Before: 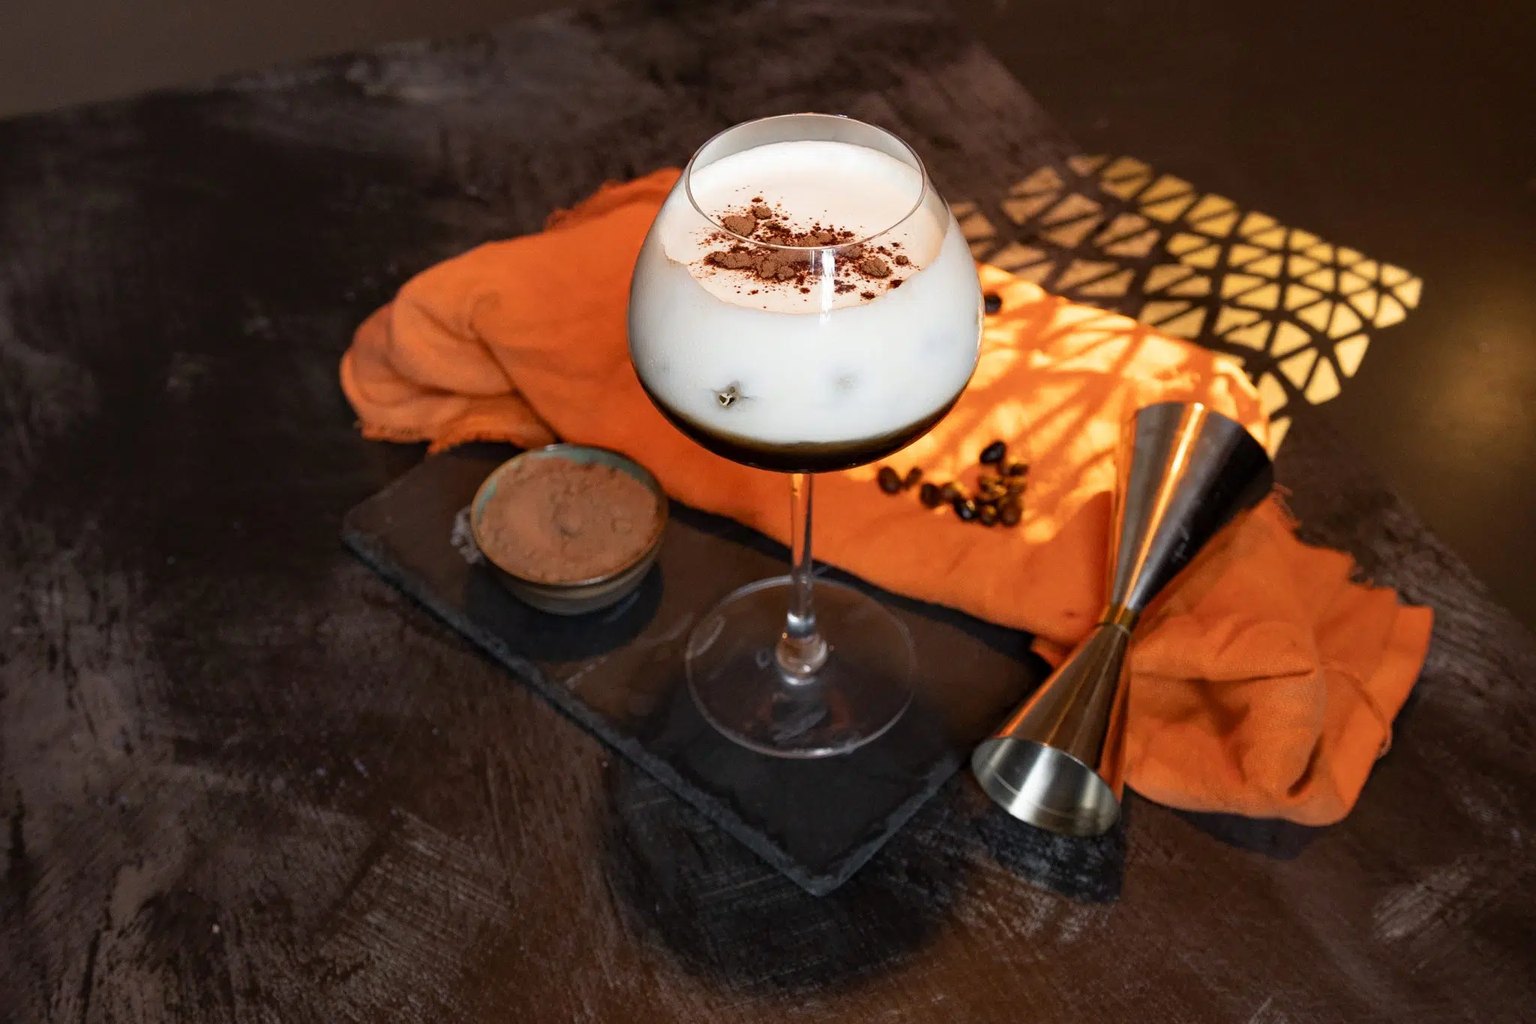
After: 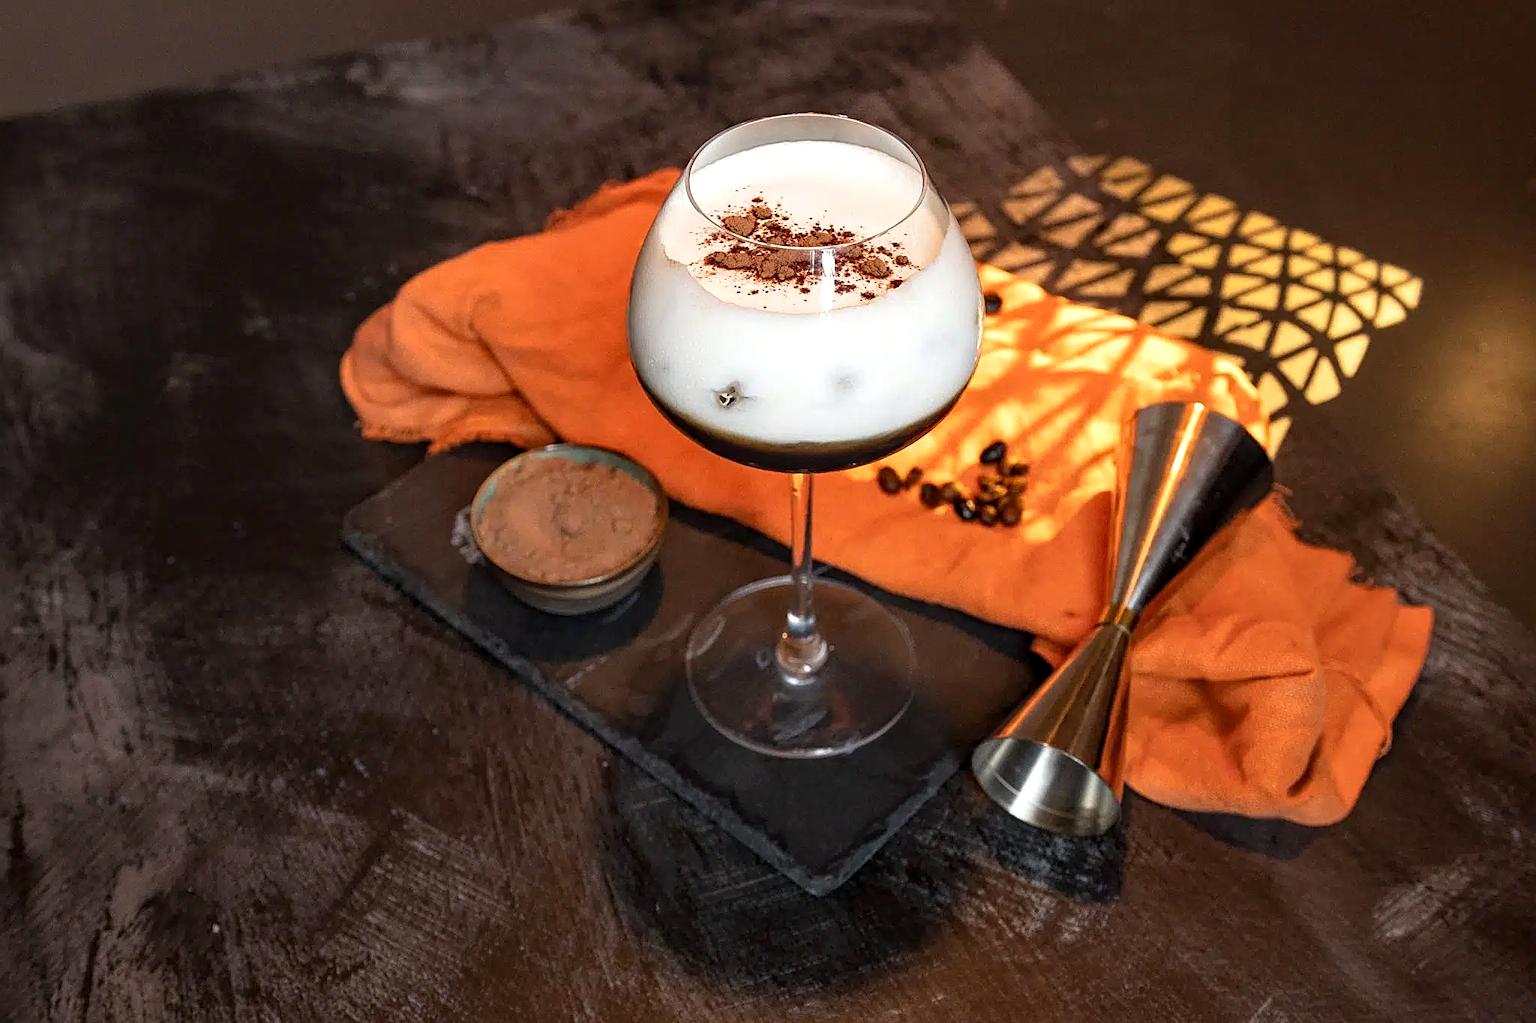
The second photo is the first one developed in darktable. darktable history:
exposure: exposure 0.296 EV, compensate highlight preservation false
local contrast: on, module defaults
sharpen: on, module defaults
